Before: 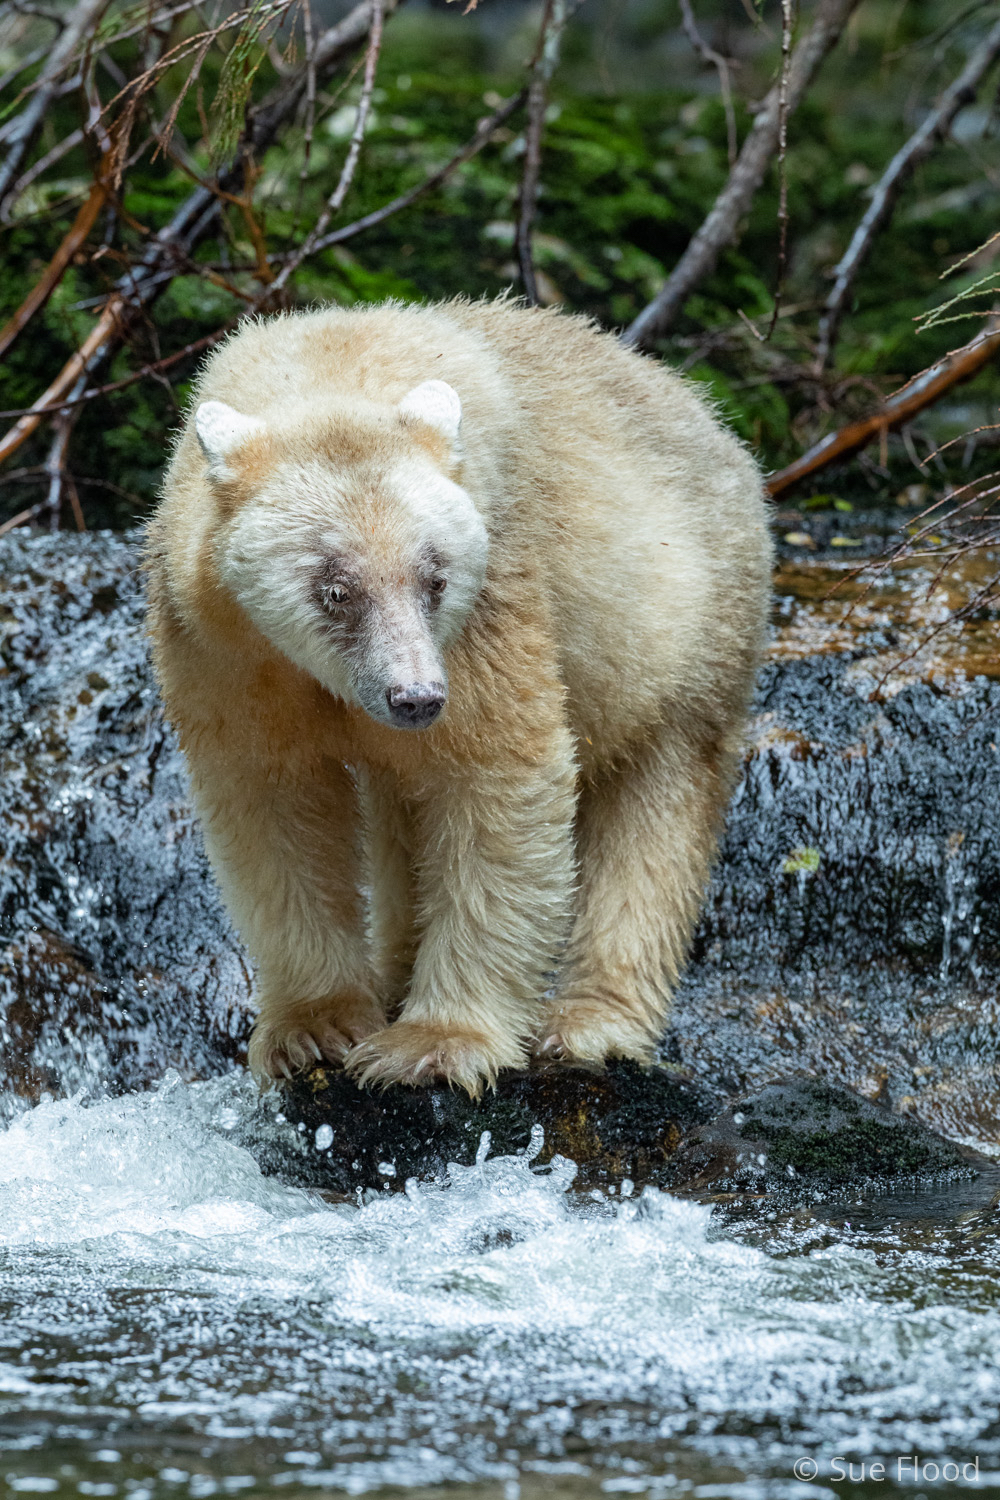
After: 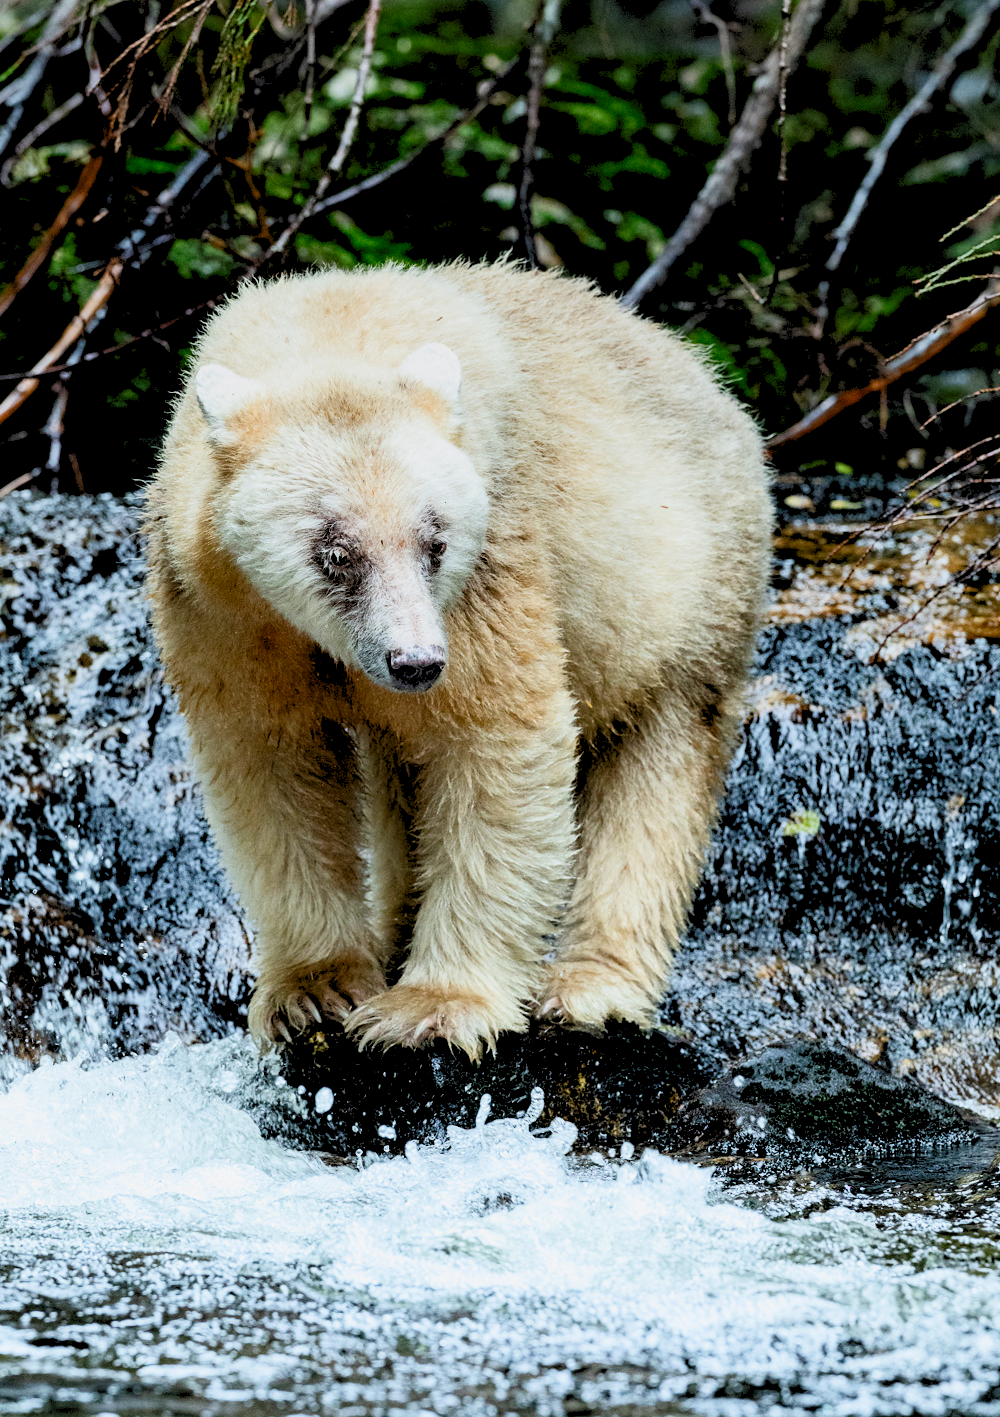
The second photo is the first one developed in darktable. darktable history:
filmic rgb: black relative exposure -7.65 EV, white relative exposure 4.56 EV, hardness 3.61
crop and rotate: top 2.479%, bottom 3.018%
graduated density: on, module defaults
rotate and perspective: crop left 0, crop top 0
contrast brightness saturation: contrast 0.28
levels: levels [0.072, 0.414, 0.976]
